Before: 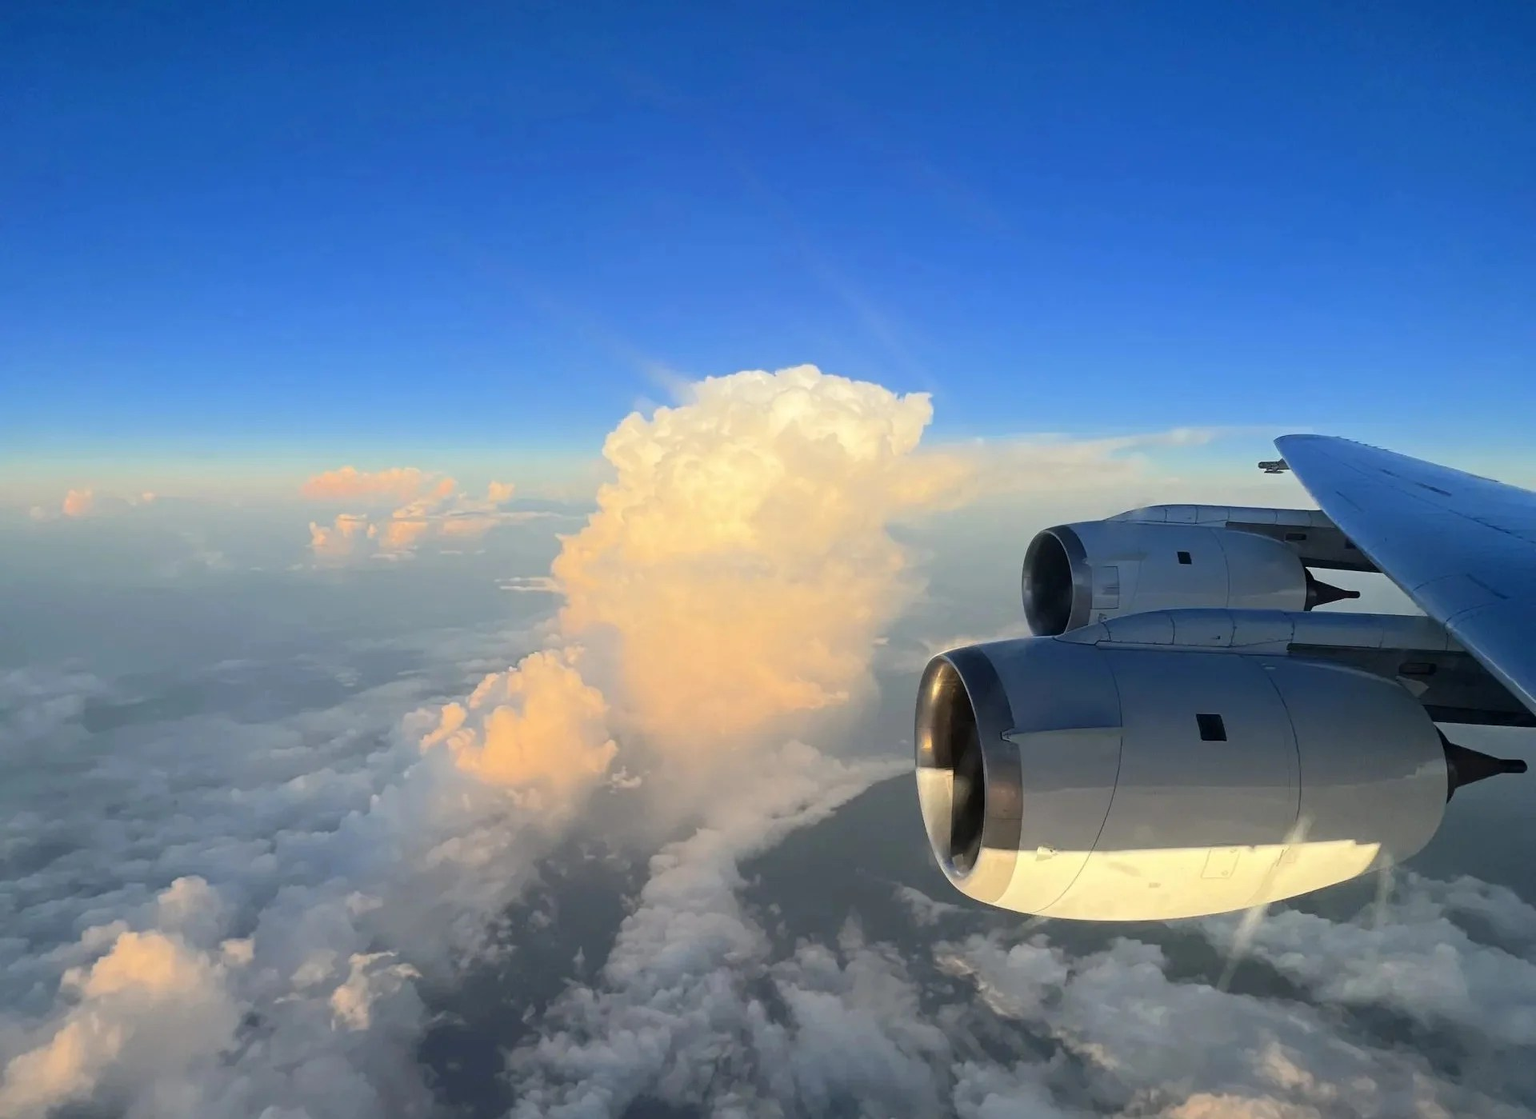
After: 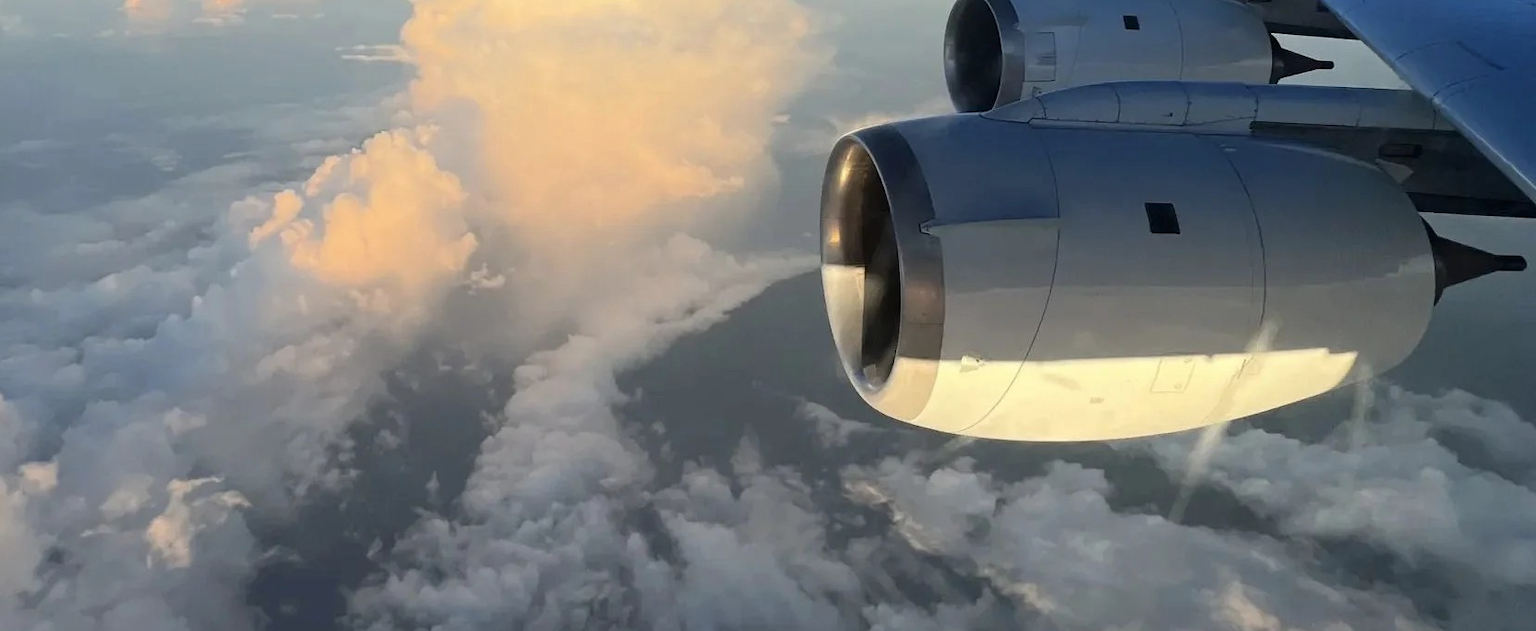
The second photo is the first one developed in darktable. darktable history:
contrast brightness saturation: saturation -0.1
crop and rotate: left 13.306%, top 48.129%, bottom 2.928%
